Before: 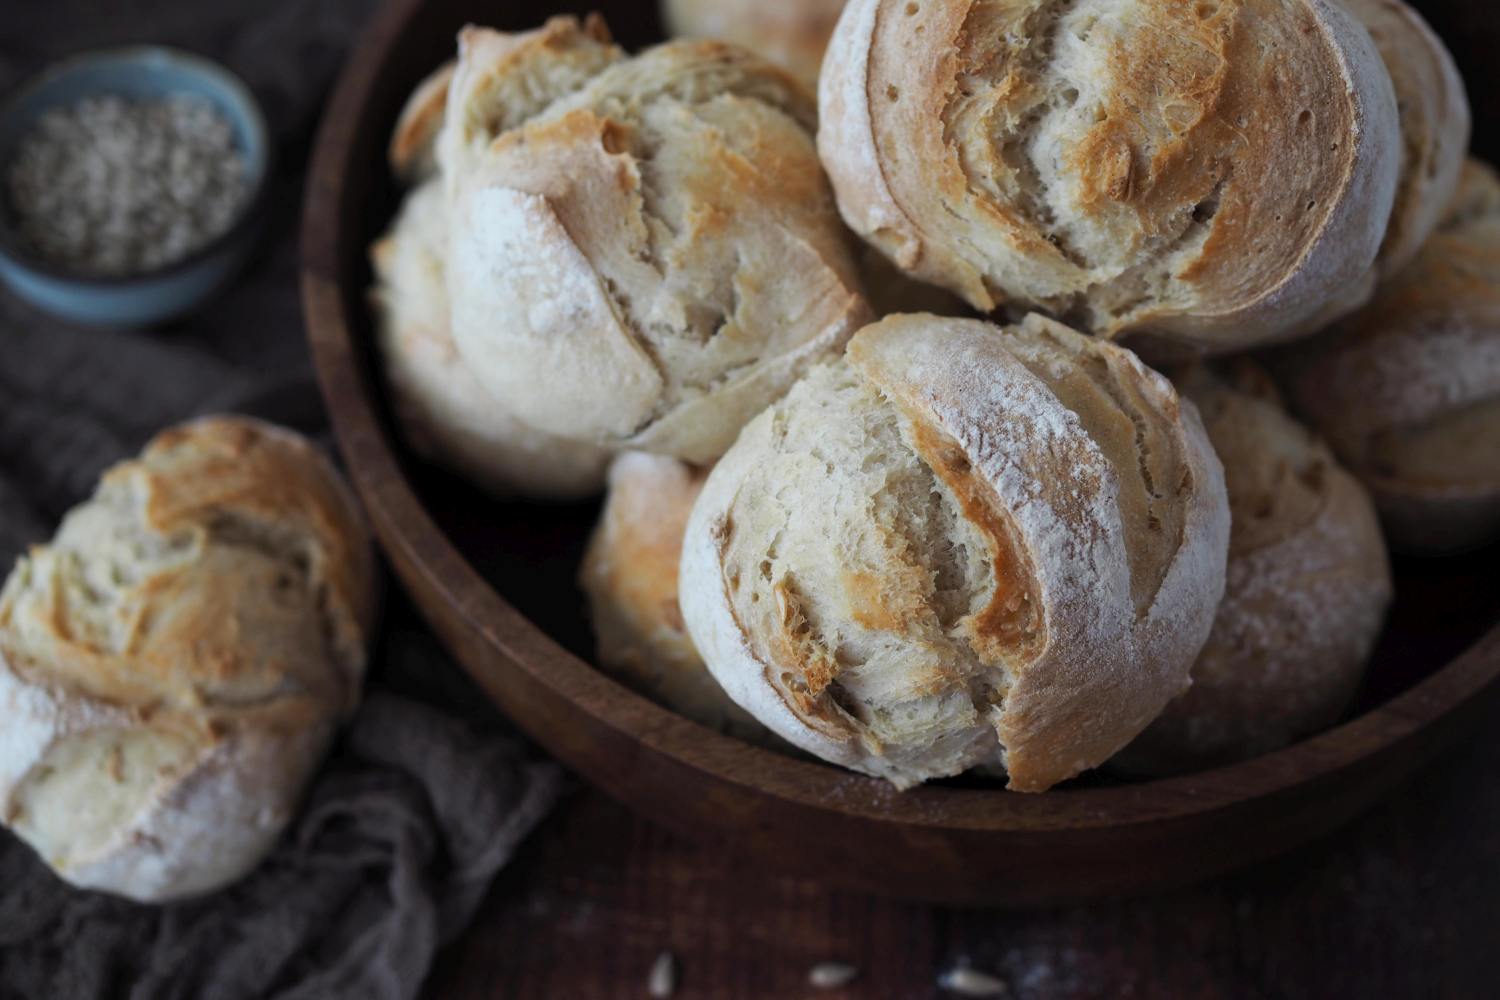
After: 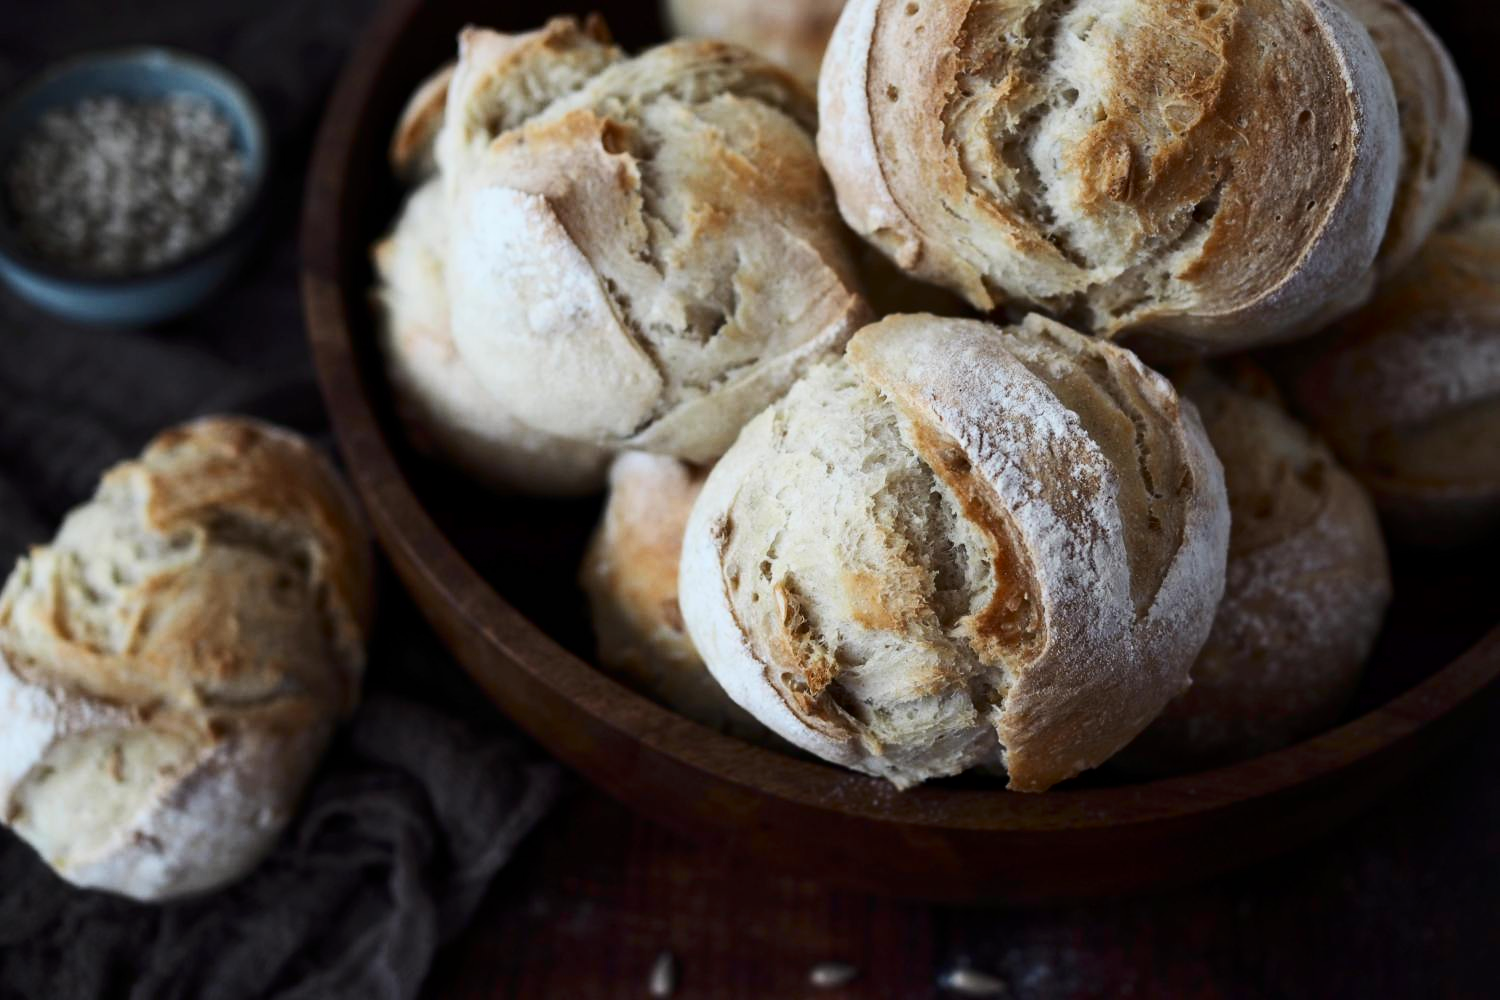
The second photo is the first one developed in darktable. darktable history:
exposure: black level correction 0.001, compensate highlight preservation false
contrast brightness saturation: contrast 0.27
